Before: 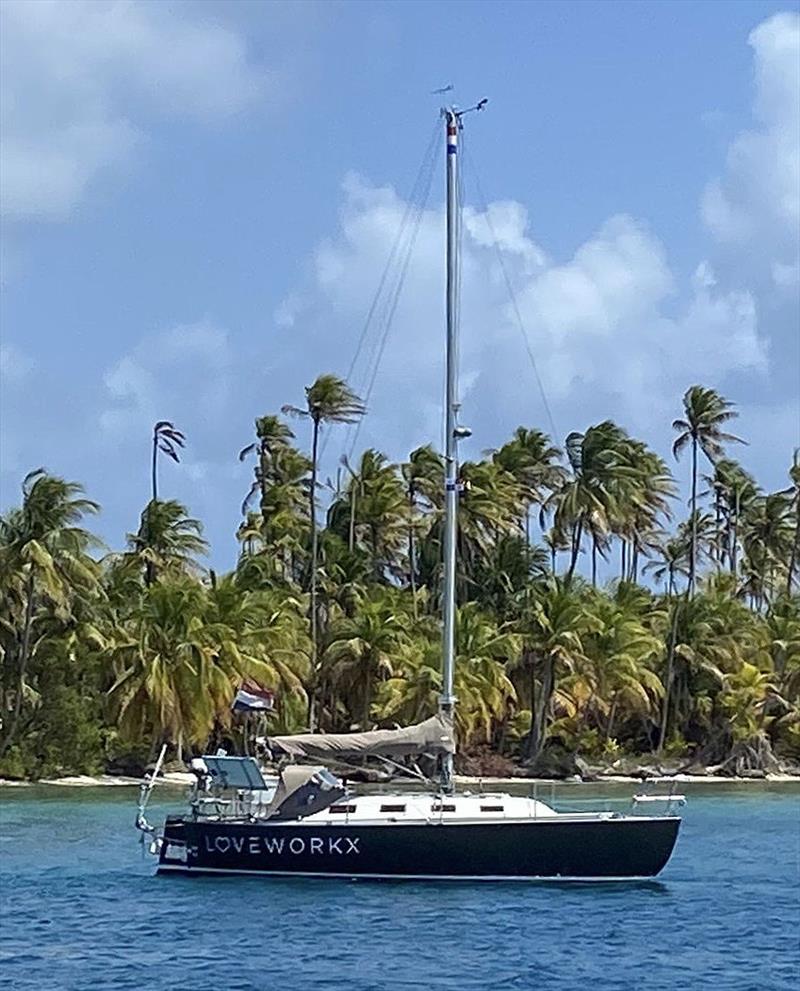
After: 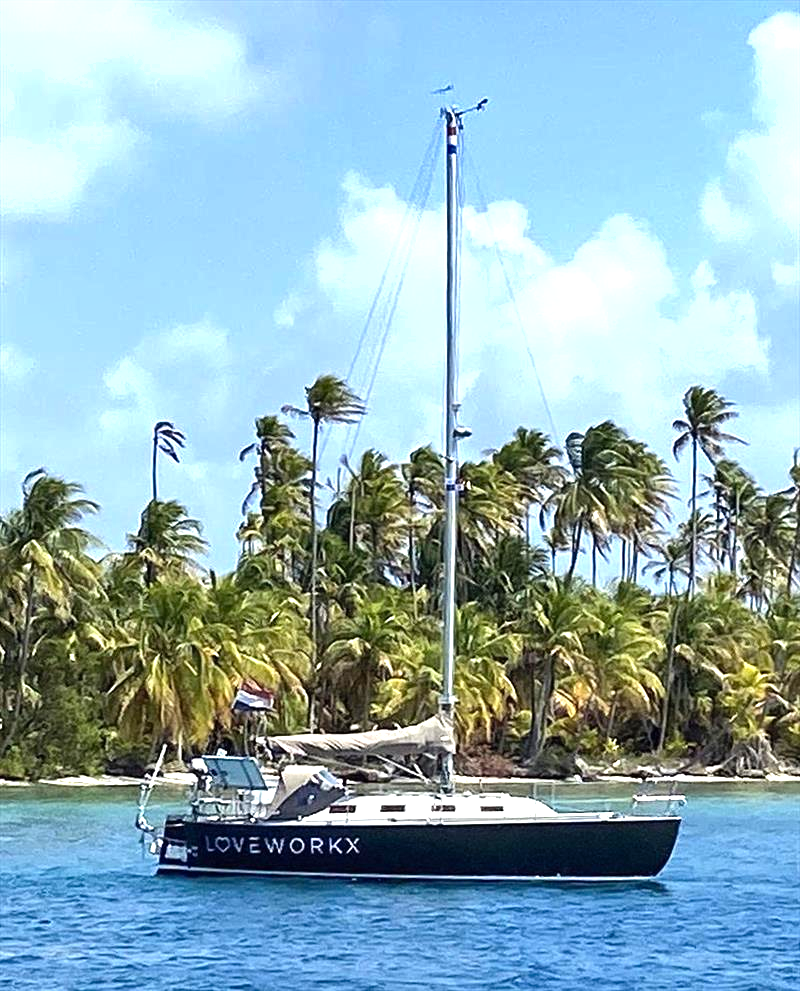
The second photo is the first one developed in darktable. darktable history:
levels: levels [0, 0.374, 0.749]
shadows and highlights: shadows 20.91, highlights -35.45, soften with gaussian
